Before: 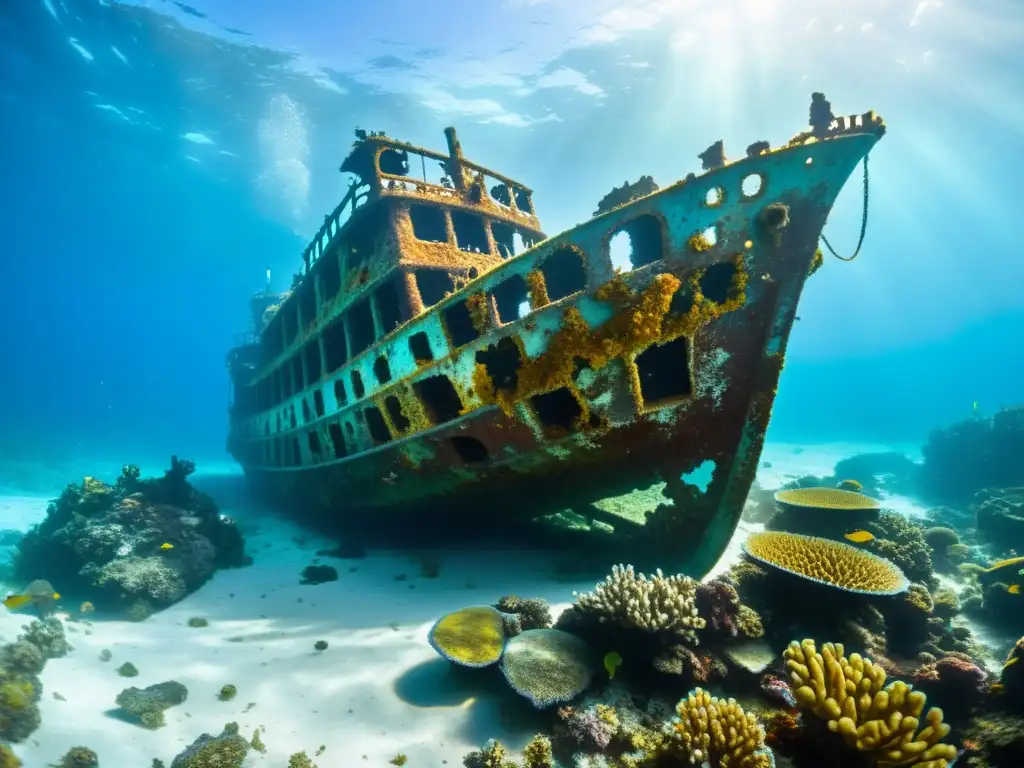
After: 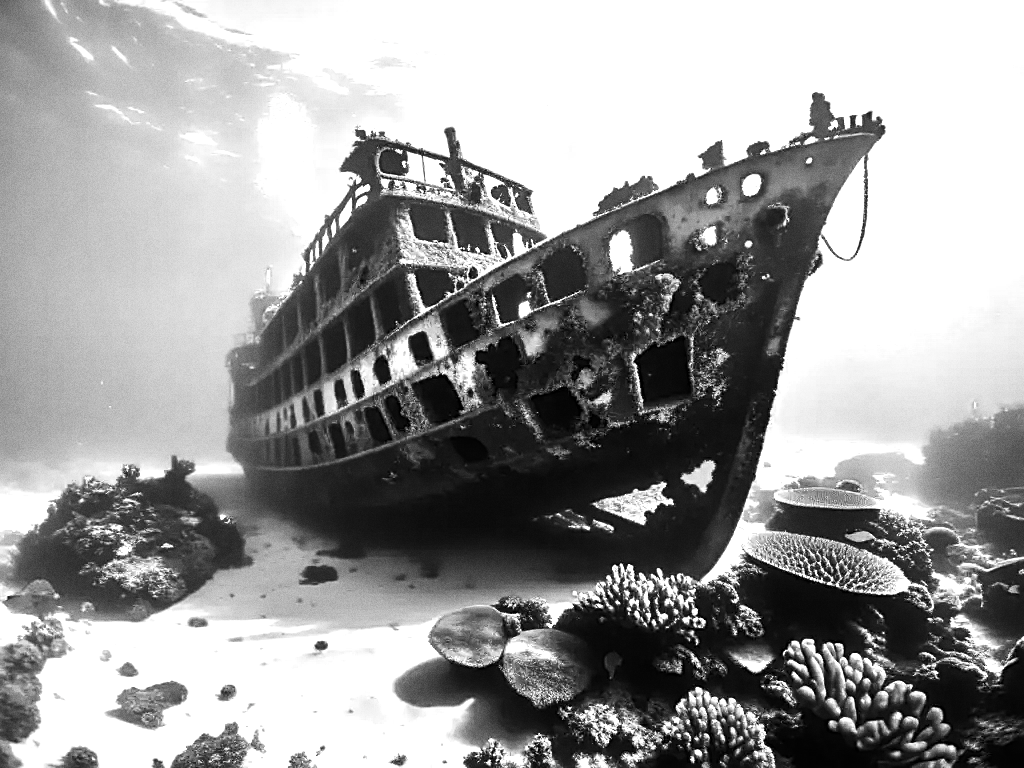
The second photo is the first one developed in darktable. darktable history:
sharpen: on, module defaults
exposure: exposure -0.116 EV, compensate exposure bias true, compensate highlight preservation false
fill light: on, module defaults
color calibration: output gray [0.22, 0.42, 0.37, 0], gray › normalize channels true, illuminant same as pipeline (D50), adaptation XYZ, x 0.346, y 0.359, gamut compression 0
tone equalizer: -8 EV -0.75 EV, -7 EV -0.7 EV, -6 EV -0.6 EV, -5 EV -0.4 EV, -3 EV 0.4 EV, -2 EV 0.6 EV, -1 EV 0.7 EV, +0 EV 0.75 EV, edges refinement/feathering 500, mask exposure compensation -1.57 EV, preserve details no
color balance rgb: perceptual saturation grading › mid-tones 6.33%, perceptual saturation grading › shadows 72.44%, perceptual brilliance grading › highlights 11.59%, contrast 5.05%
grain: coarseness 0.09 ISO
